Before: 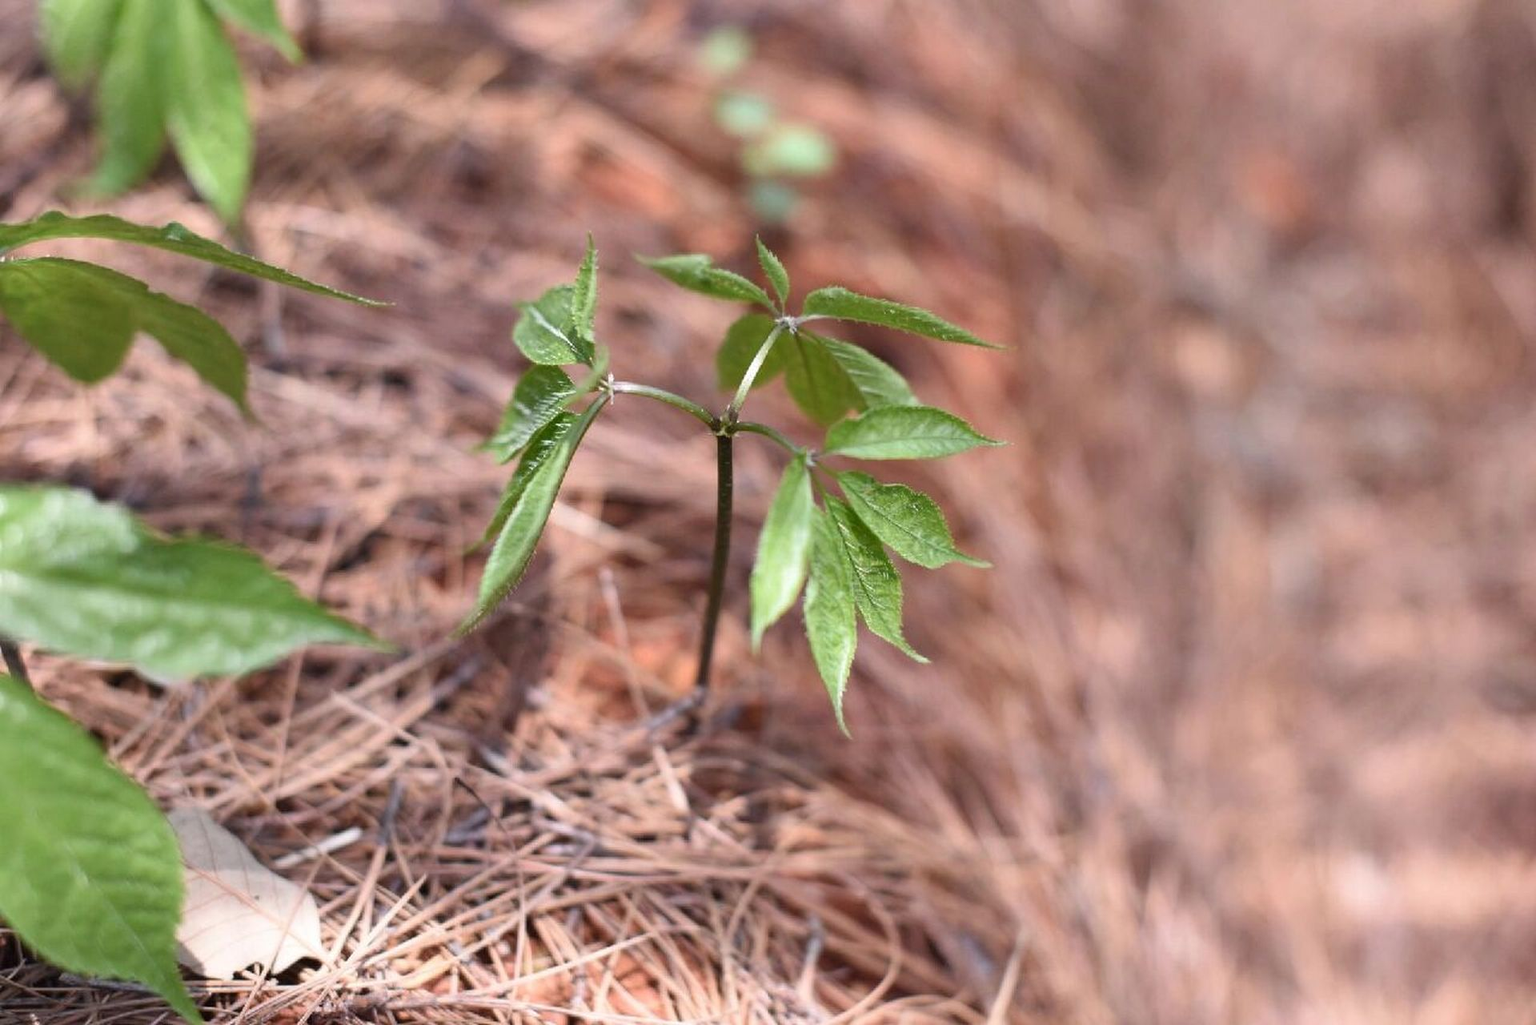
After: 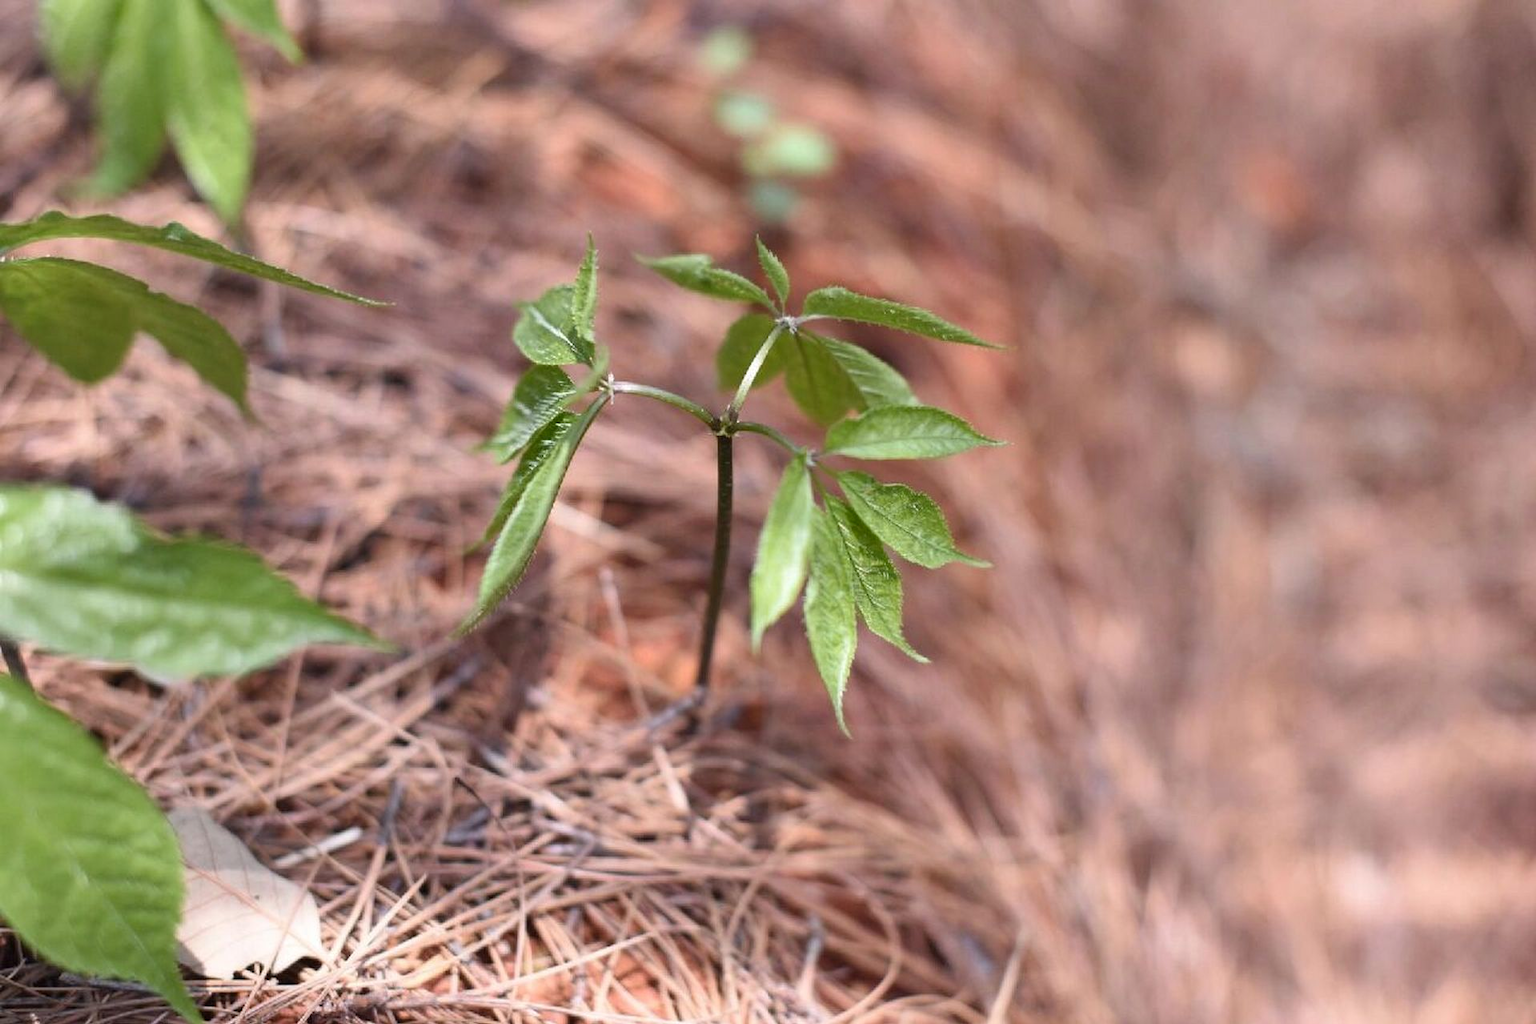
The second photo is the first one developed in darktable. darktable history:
color zones: curves: ch0 [(0.254, 0.492) (0.724, 0.62)]; ch1 [(0.25, 0.528) (0.719, 0.796)]; ch2 [(0, 0.472) (0.25, 0.5) (0.73, 0.184)], mix -61.03%
